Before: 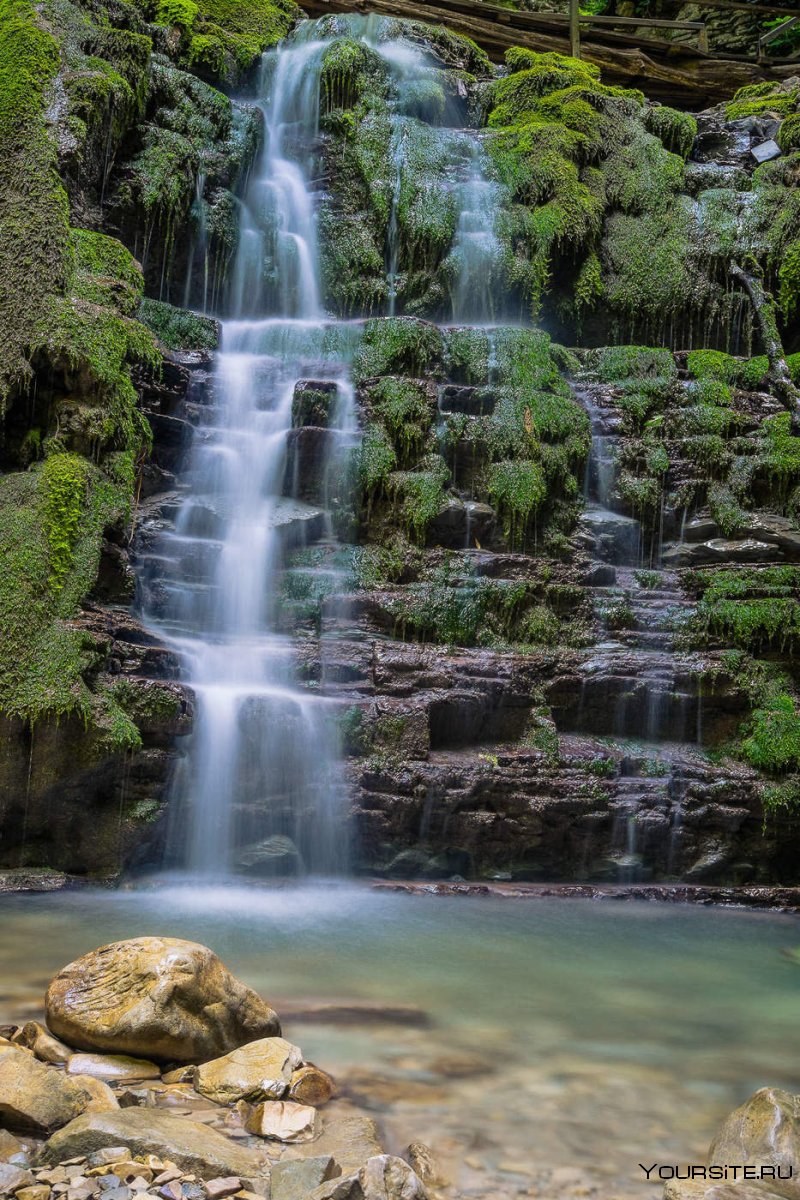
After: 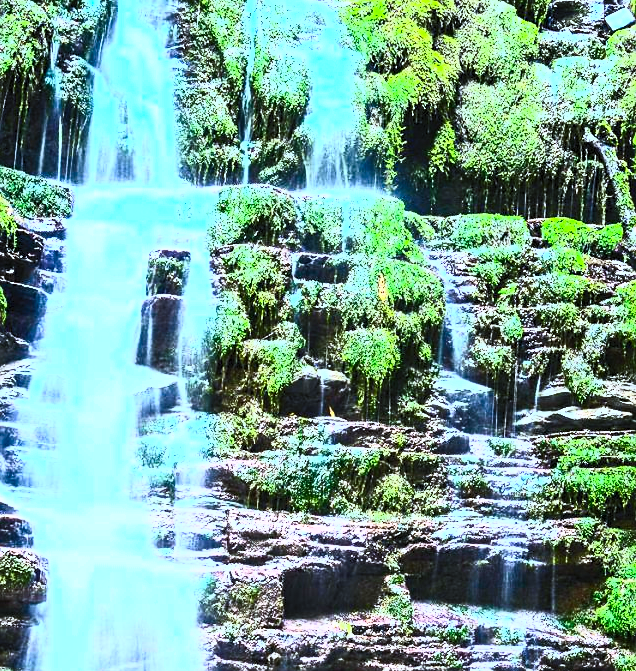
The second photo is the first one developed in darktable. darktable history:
crop: left 18.324%, top 11.065%, right 2.073%, bottom 32.94%
sharpen: amount 0.217
tone equalizer: -8 EV -0.712 EV, -7 EV -0.726 EV, -6 EV -0.592 EV, -5 EV -0.364 EV, -3 EV 0.372 EV, -2 EV 0.6 EV, -1 EV 0.685 EV, +0 EV 0.78 EV
exposure: black level correction 0, exposure 0.704 EV, compensate highlight preservation false
contrast brightness saturation: contrast 0.831, brightness 0.603, saturation 0.601
color calibration: illuminant custom, x 0.368, y 0.373, temperature 4337.32 K
